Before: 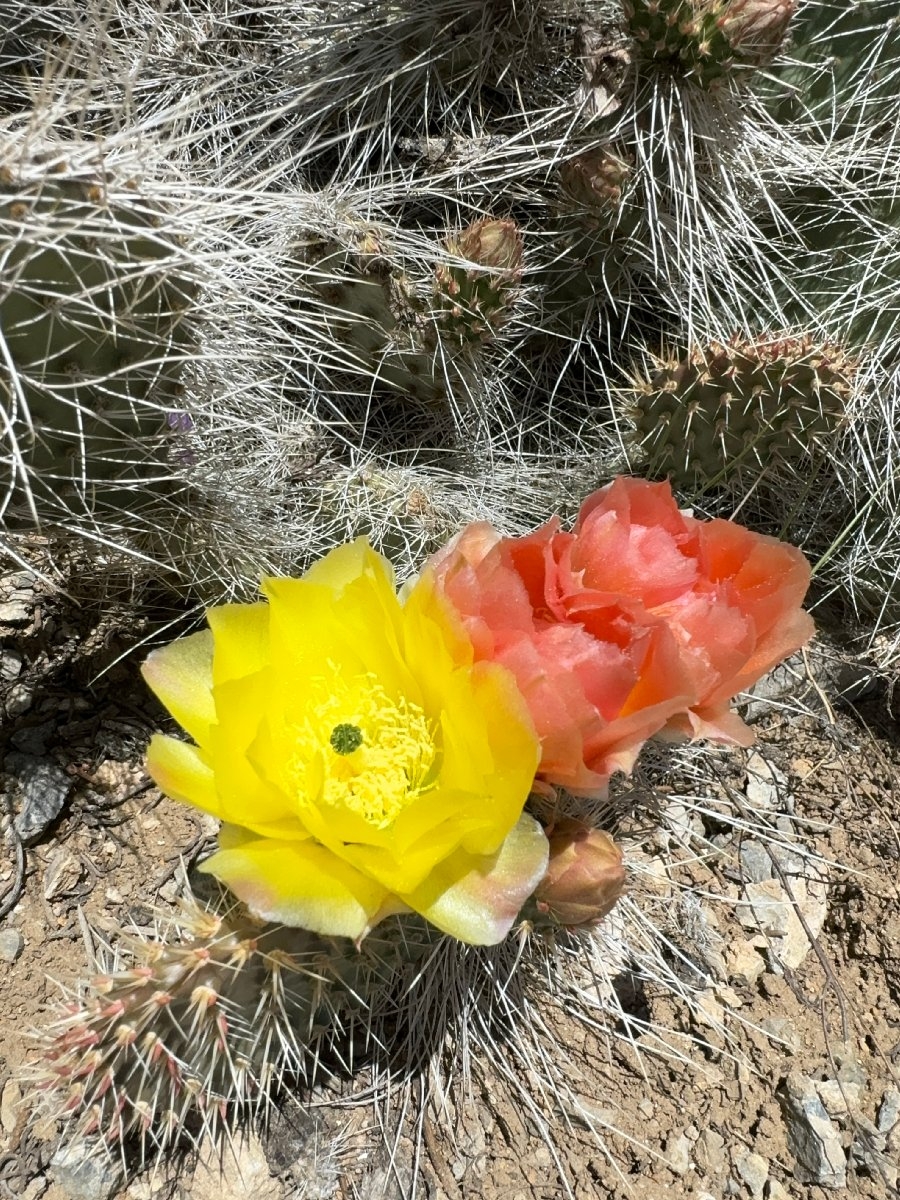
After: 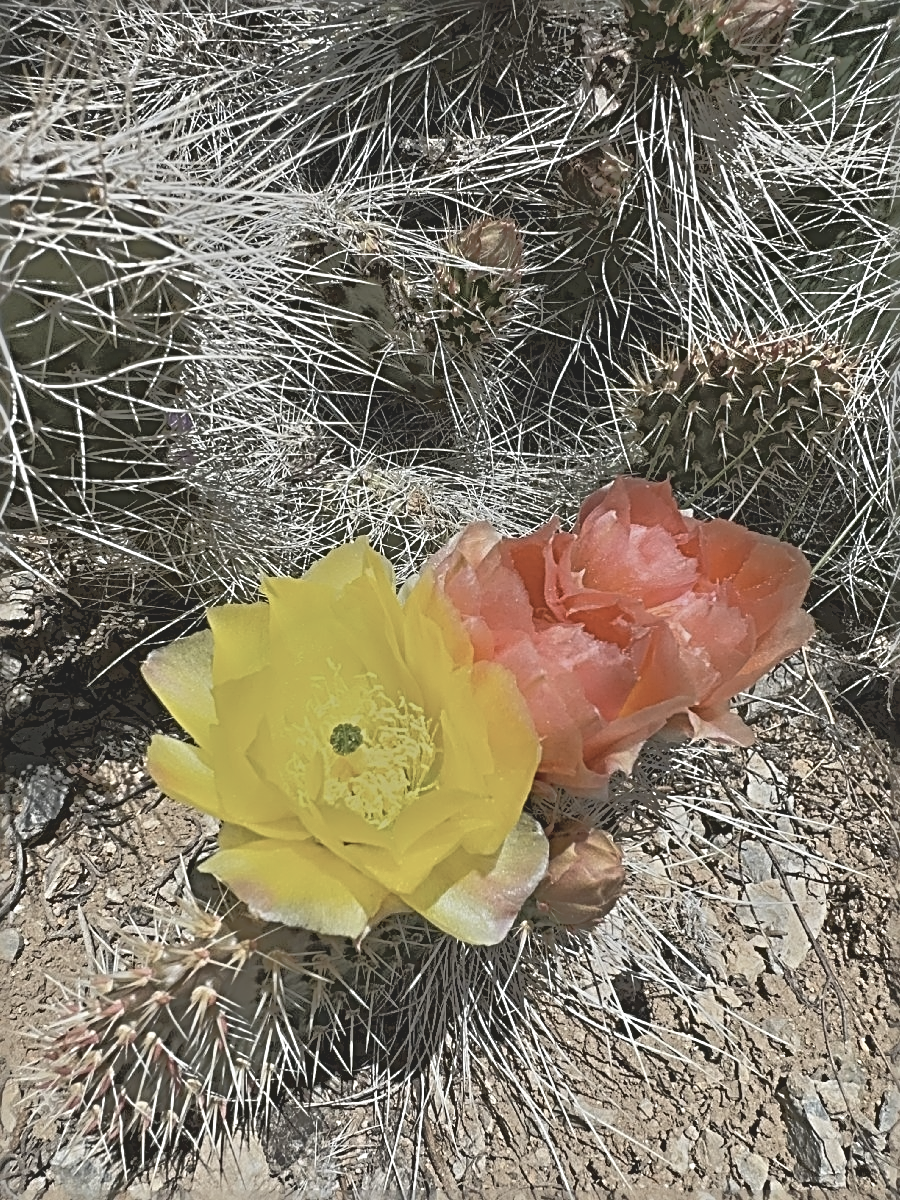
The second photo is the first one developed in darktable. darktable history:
exposure: exposure -0.043 EV, compensate highlight preservation false
tone curve: curves: ch0 [(0, 0) (0.253, 0.237) (1, 1)]; ch1 [(0, 0) (0.401, 0.42) (0.442, 0.47) (0.491, 0.495) (0.511, 0.523) (0.557, 0.565) (0.66, 0.683) (1, 1)]; ch2 [(0, 0) (0.394, 0.413) (0.5, 0.5) (0.578, 0.568) (1, 1)], preserve colors none
tone equalizer: -7 EV -0.641 EV, -6 EV 1.01 EV, -5 EV -0.452 EV, -4 EV 0.429 EV, -3 EV 0.433 EV, -2 EV 0.165 EV, -1 EV -0.131 EV, +0 EV -0.386 EV
sharpen: radius 3.718, amount 0.946
contrast brightness saturation: contrast -0.262, saturation -0.429
